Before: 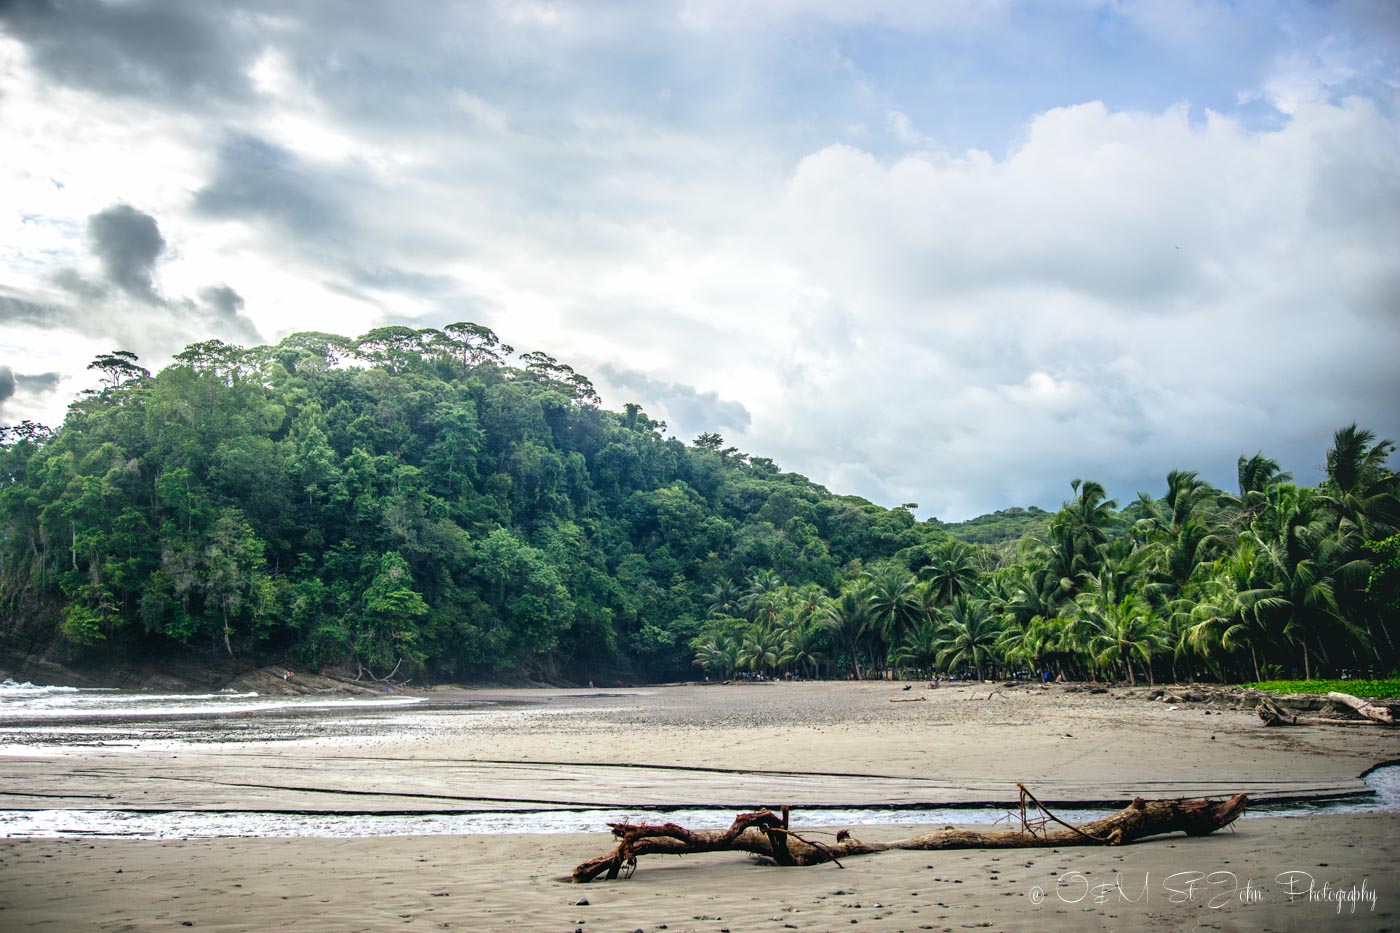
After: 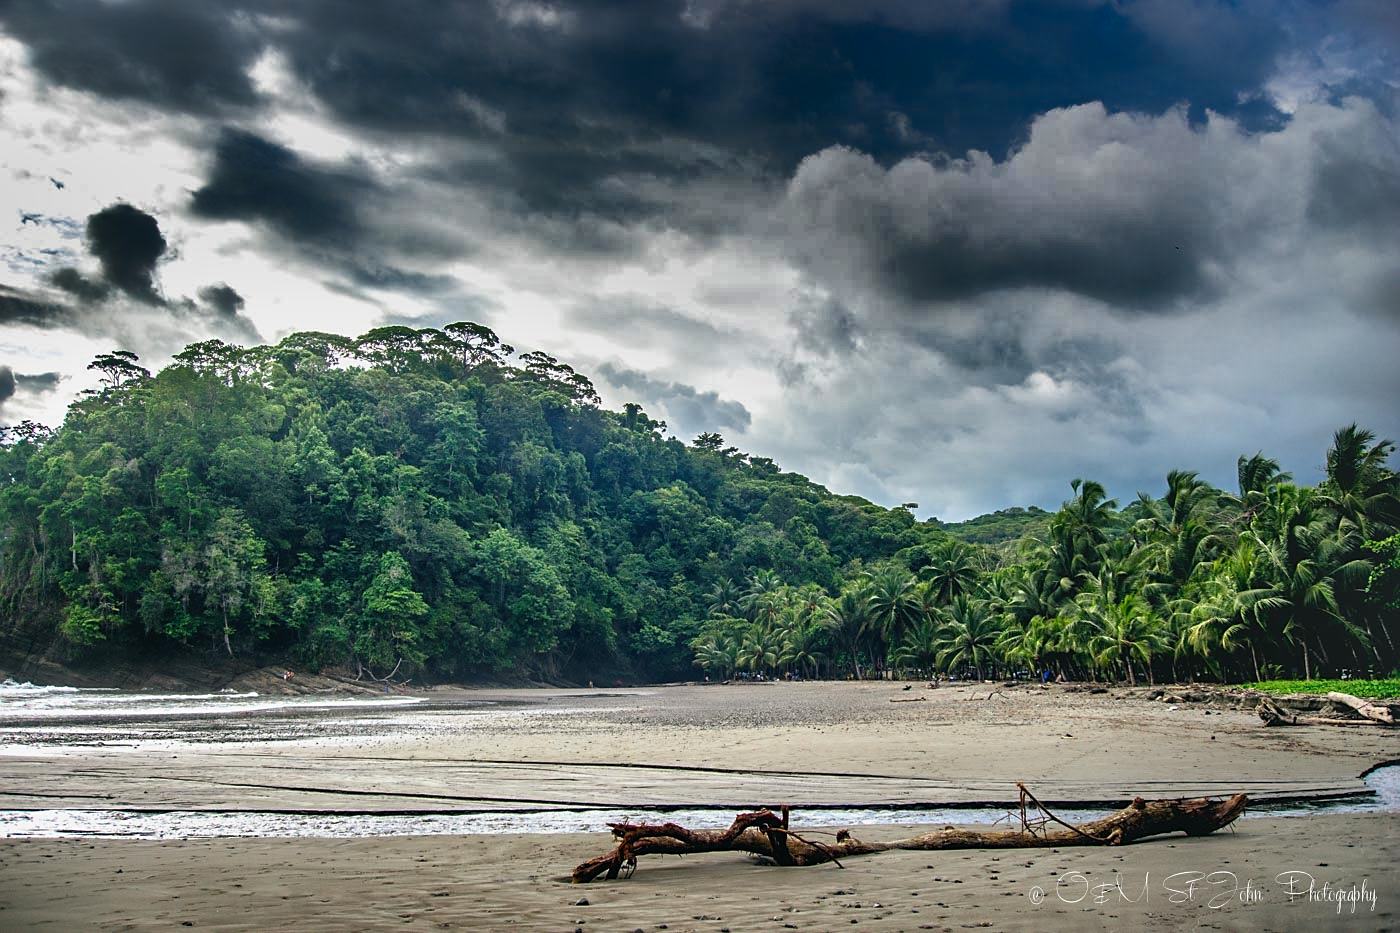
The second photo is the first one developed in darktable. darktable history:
shadows and highlights: radius 123.47, shadows 98.29, white point adjustment -3.02, highlights -99.81, soften with gaussian
sharpen: radius 1.812, amount 0.409, threshold 1.482
